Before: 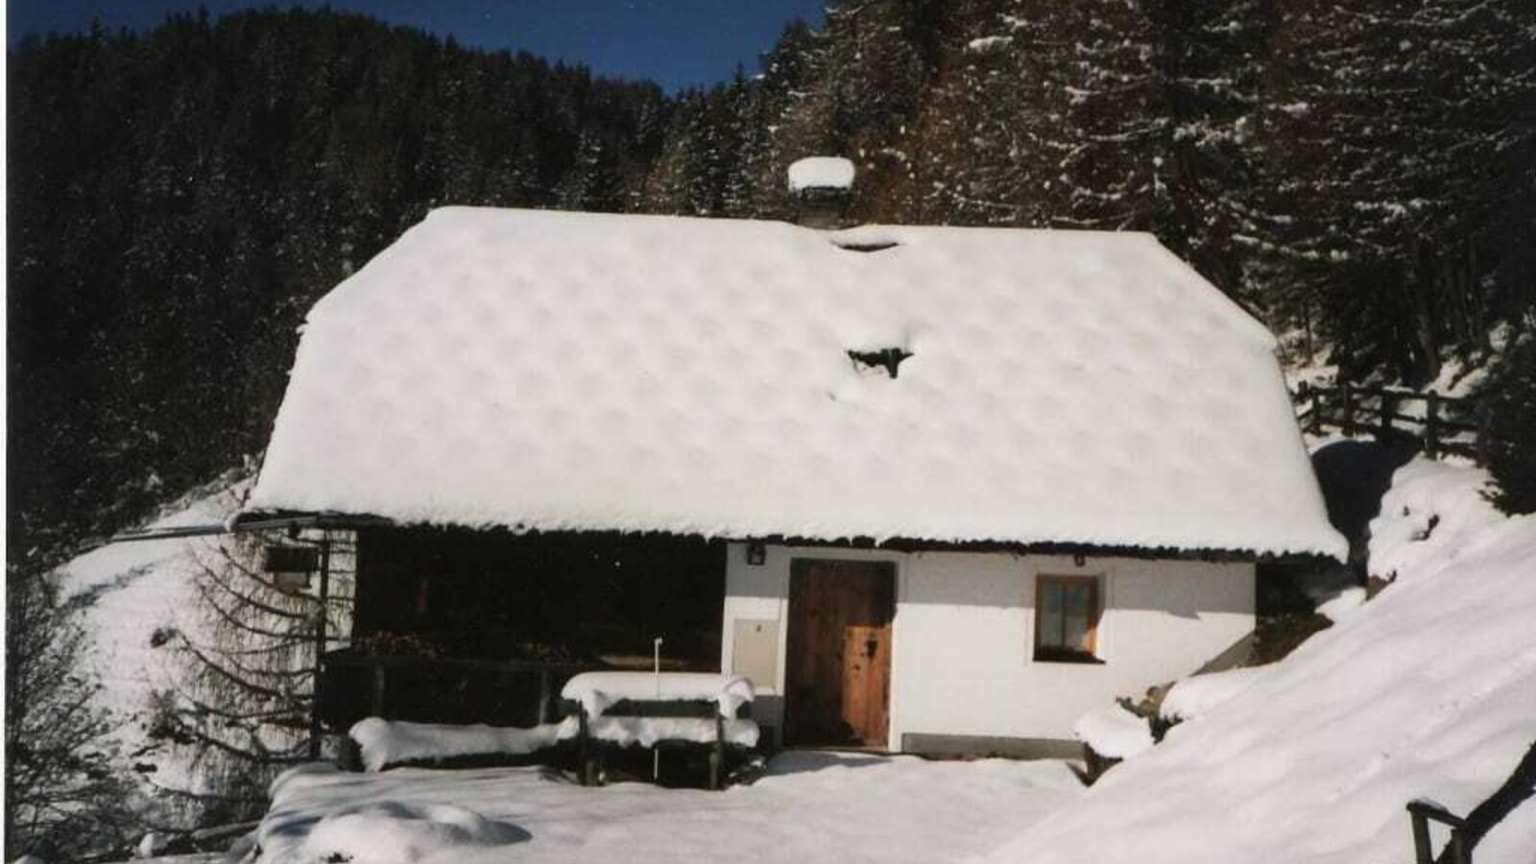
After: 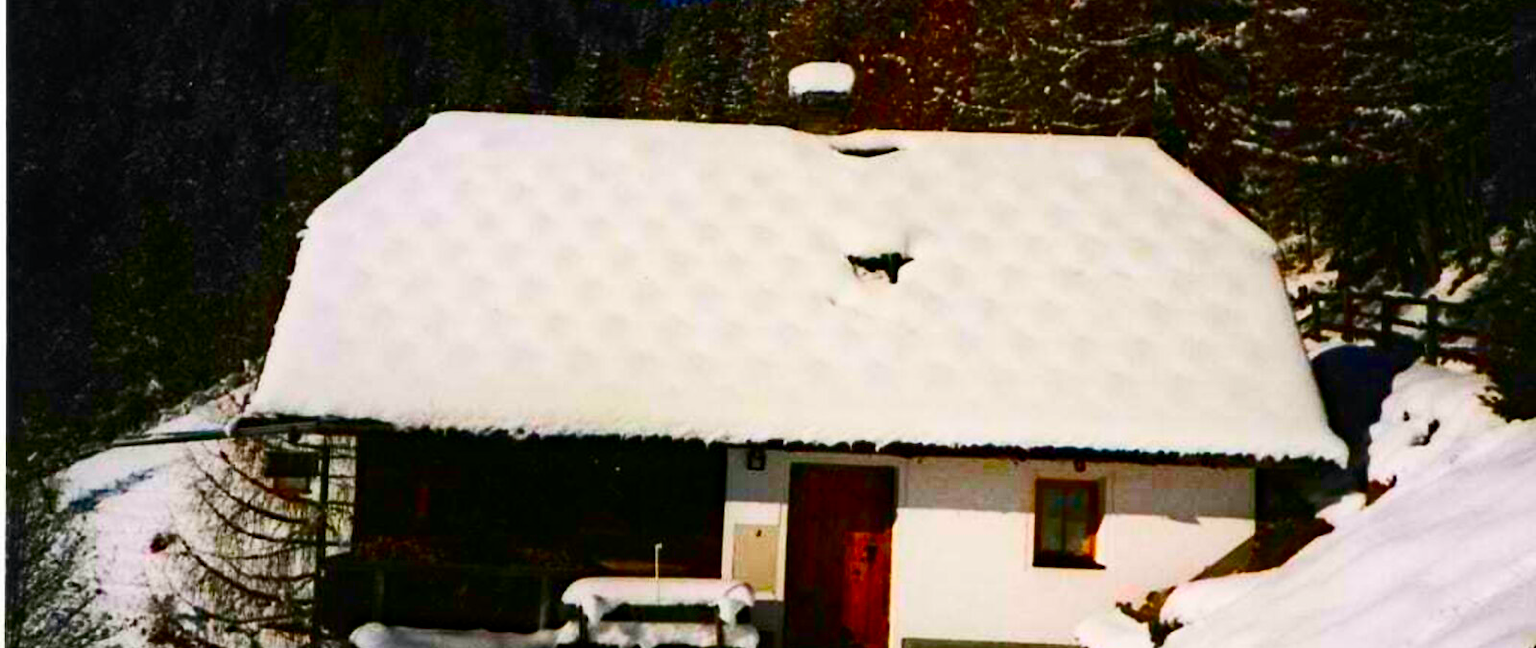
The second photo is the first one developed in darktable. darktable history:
crop: top 11.049%, bottom 13.9%
color balance rgb: linear chroma grading › global chroma 14.62%, perceptual saturation grading › global saturation 26.588%, perceptual saturation grading › highlights -28.51%, perceptual saturation grading › mid-tones 15.311%, perceptual saturation grading › shadows 34.287%, global vibrance 1.062%, saturation formula JzAzBz (2021)
haze removal: strength 0.297, distance 0.255, compatibility mode true, adaptive false
contrast brightness saturation: contrast 0.257, brightness 0.011, saturation 0.867
